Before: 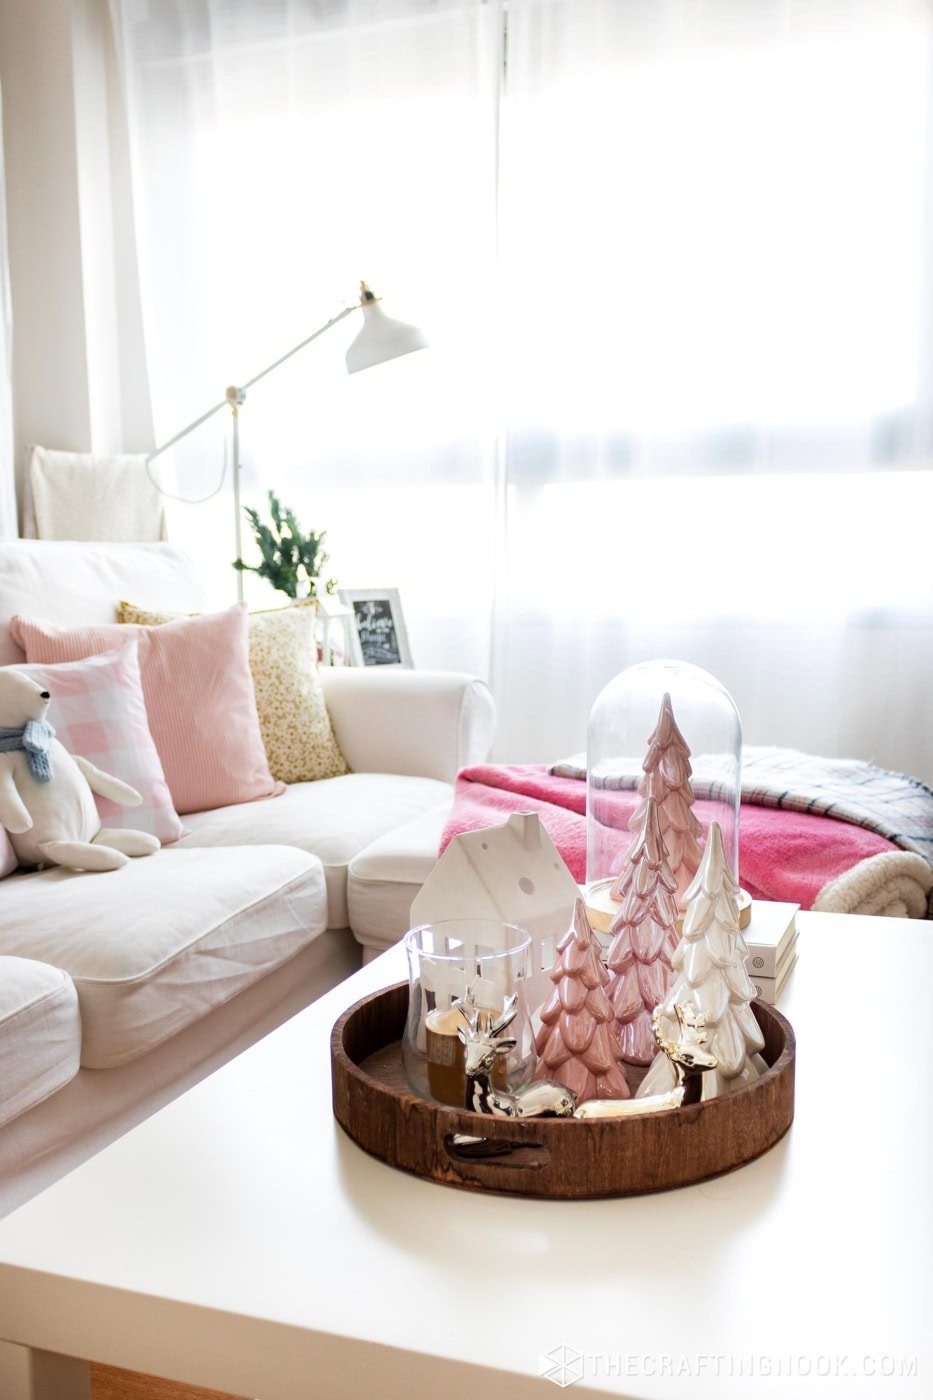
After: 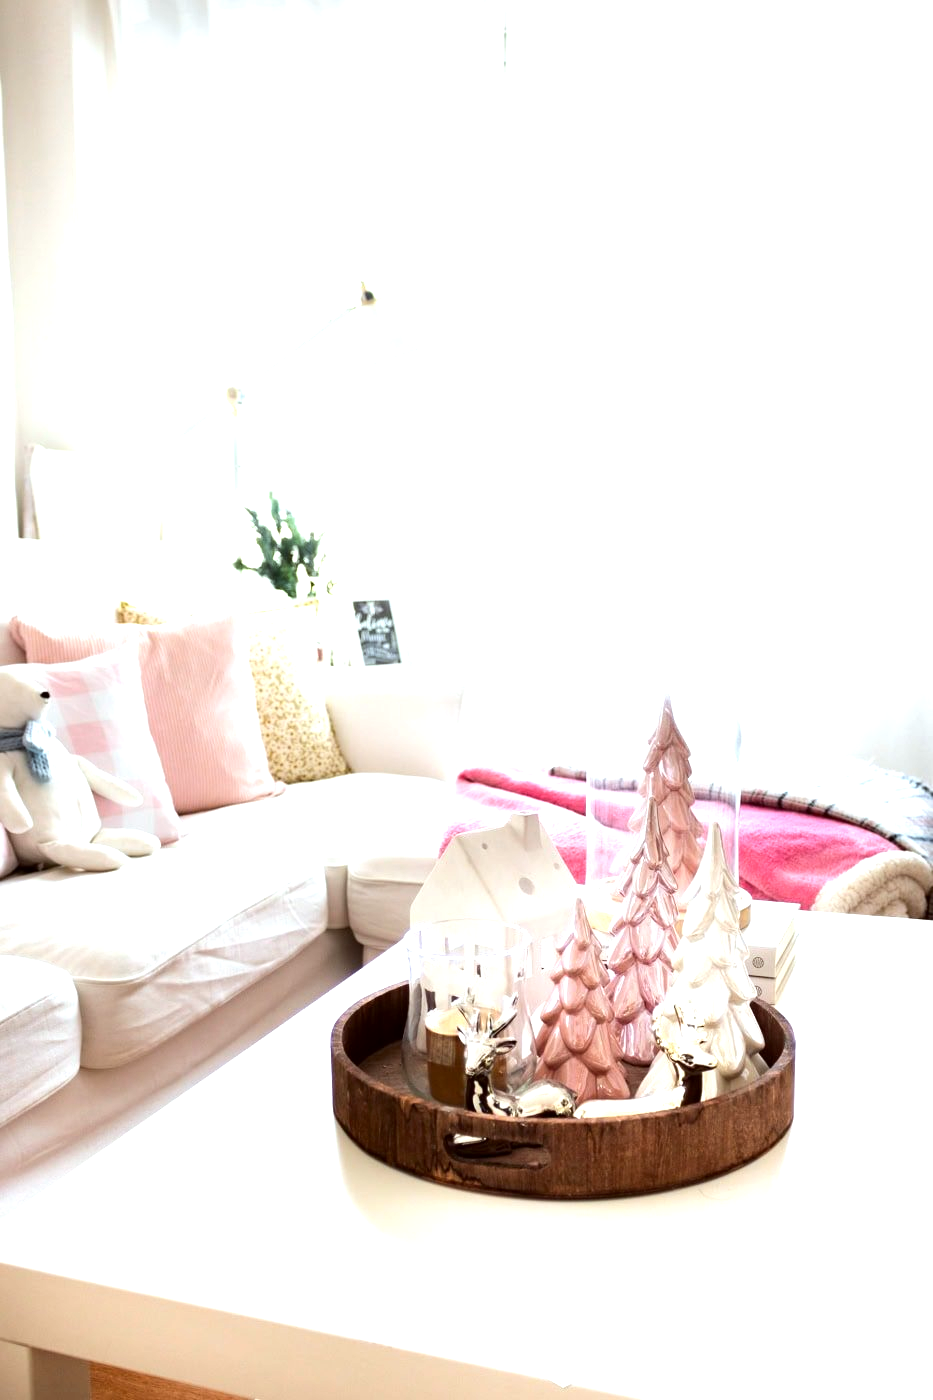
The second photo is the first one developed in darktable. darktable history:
exposure: black level correction 0.001, exposure 0.5 EV, compensate exposure bias true, compensate highlight preservation false
tone equalizer: -8 EV -0.417 EV, -7 EV -0.389 EV, -6 EV -0.333 EV, -5 EV -0.222 EV, -3 EV 0.222 EV, -2 EV 0.333 EV, -1 EV 0.389 EV, +0 EV 0.417 EV, edges refinement/feathering 500, mask exposure compensation -1.57 EV, preserve details no
color correction: highlights a* -2.73, highlights b* -2.09, shadows a* 2.41, shadows b* 2.73
